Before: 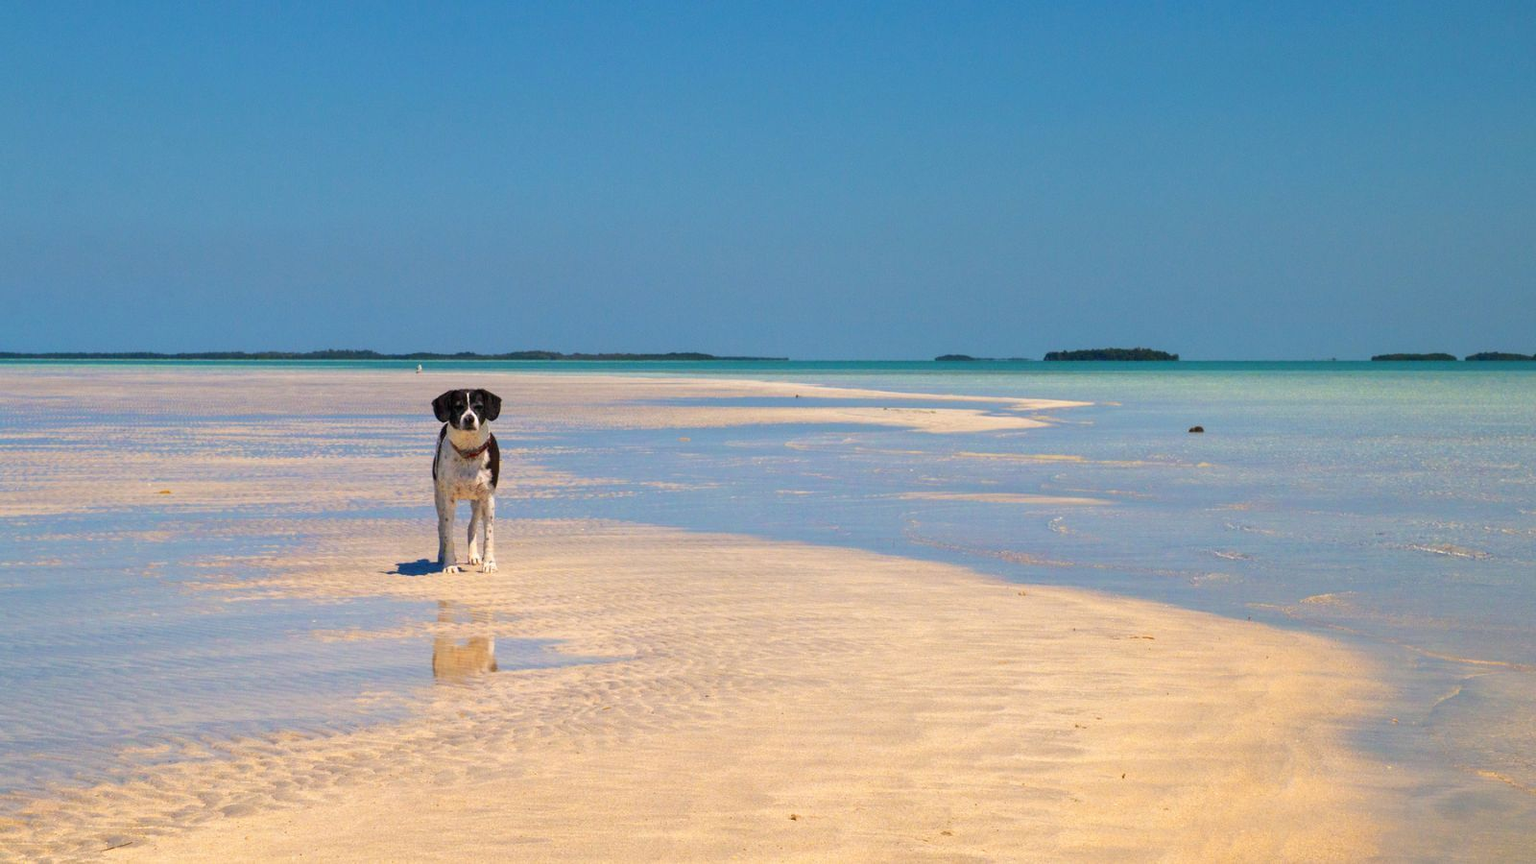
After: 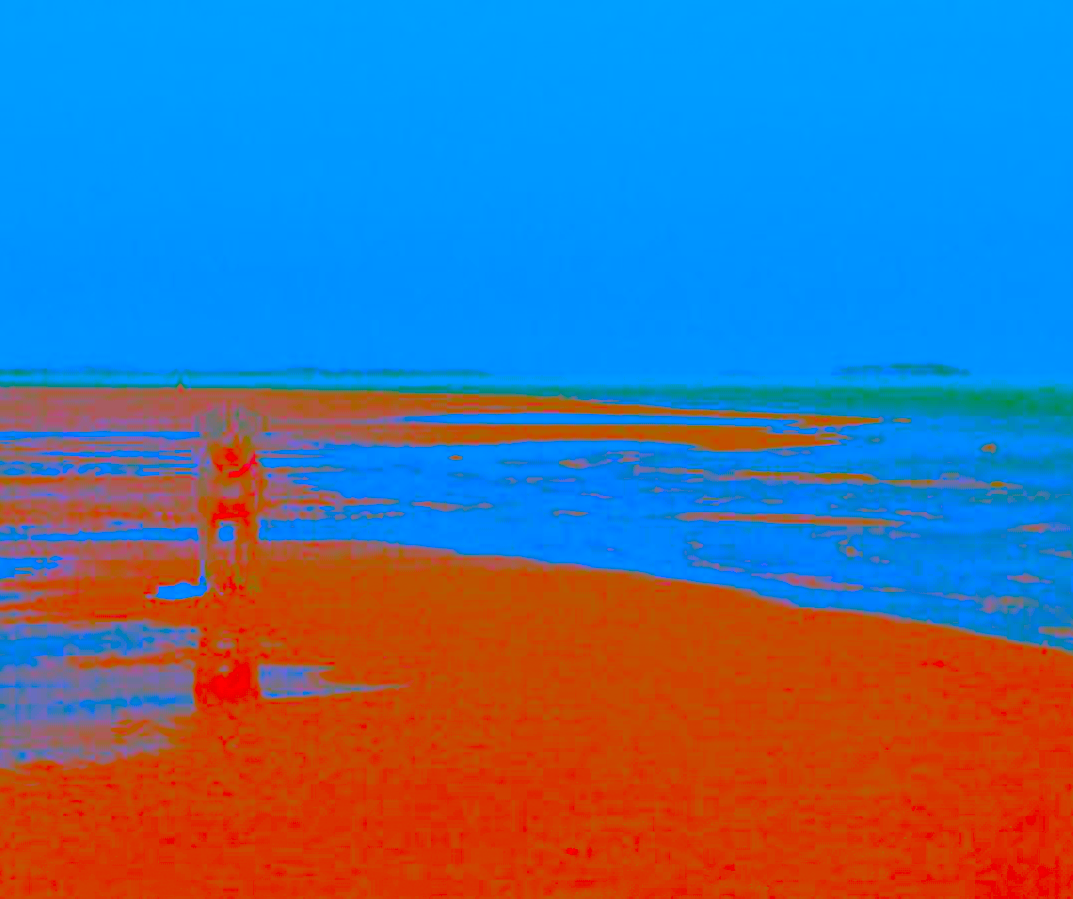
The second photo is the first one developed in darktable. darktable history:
contrast brightness saturation: contrast -0.99, brightness -0.179, saturation 0.748
crop and rotate: left 16.112%, right 16.818%
shadows and highlights: radius 110.79, shadows 51.26, white point adjustment 9.09, highlights -5.27, soften with gaussian
color correction: highlights b* 0.013, saturation 2.95
